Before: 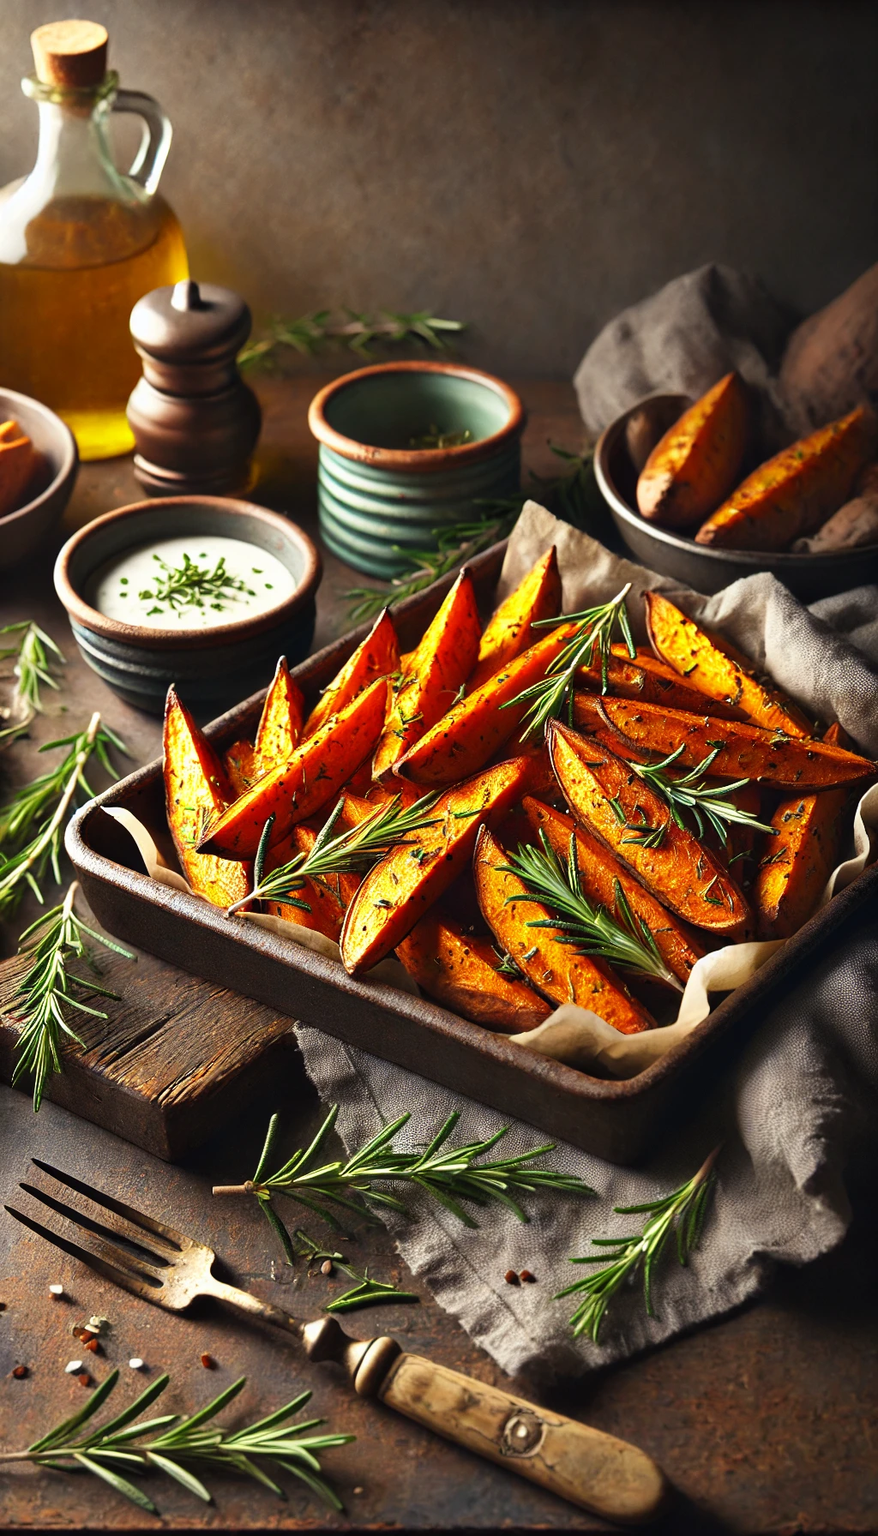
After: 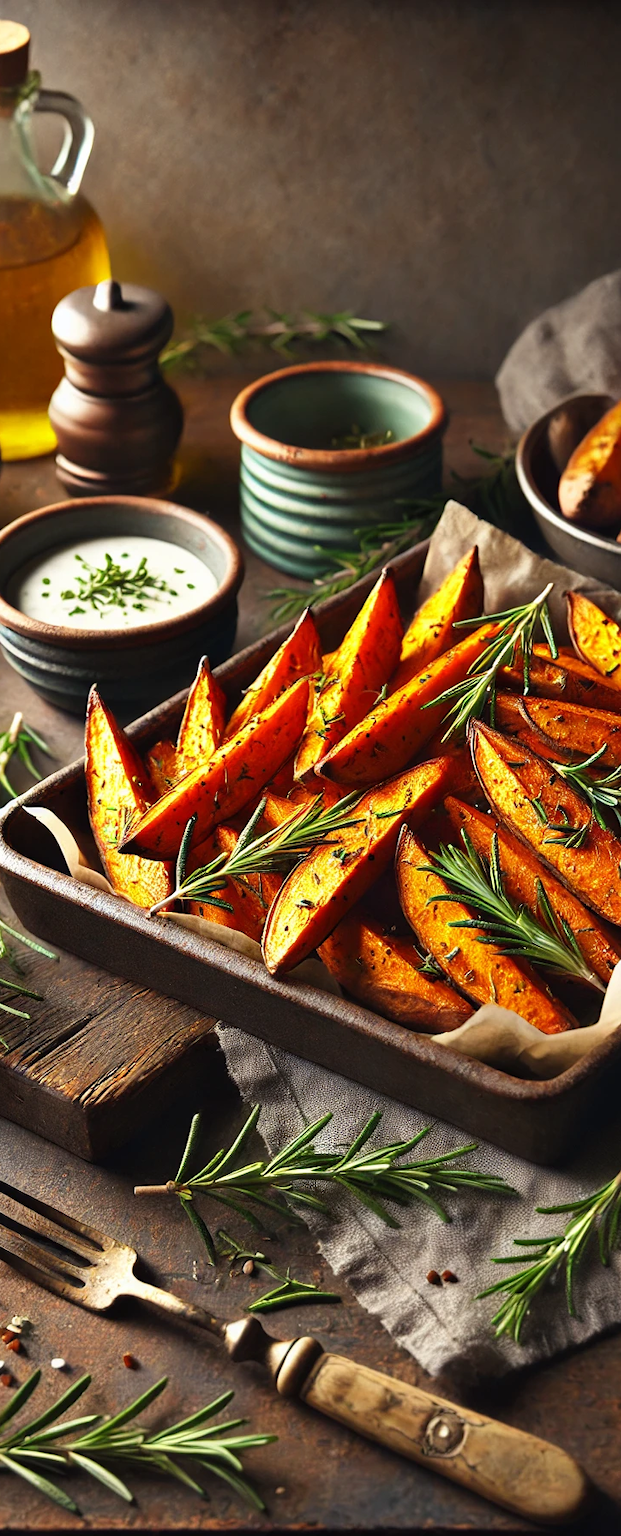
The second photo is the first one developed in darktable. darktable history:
crop and rotate: left 8.936%, right 20.224%
